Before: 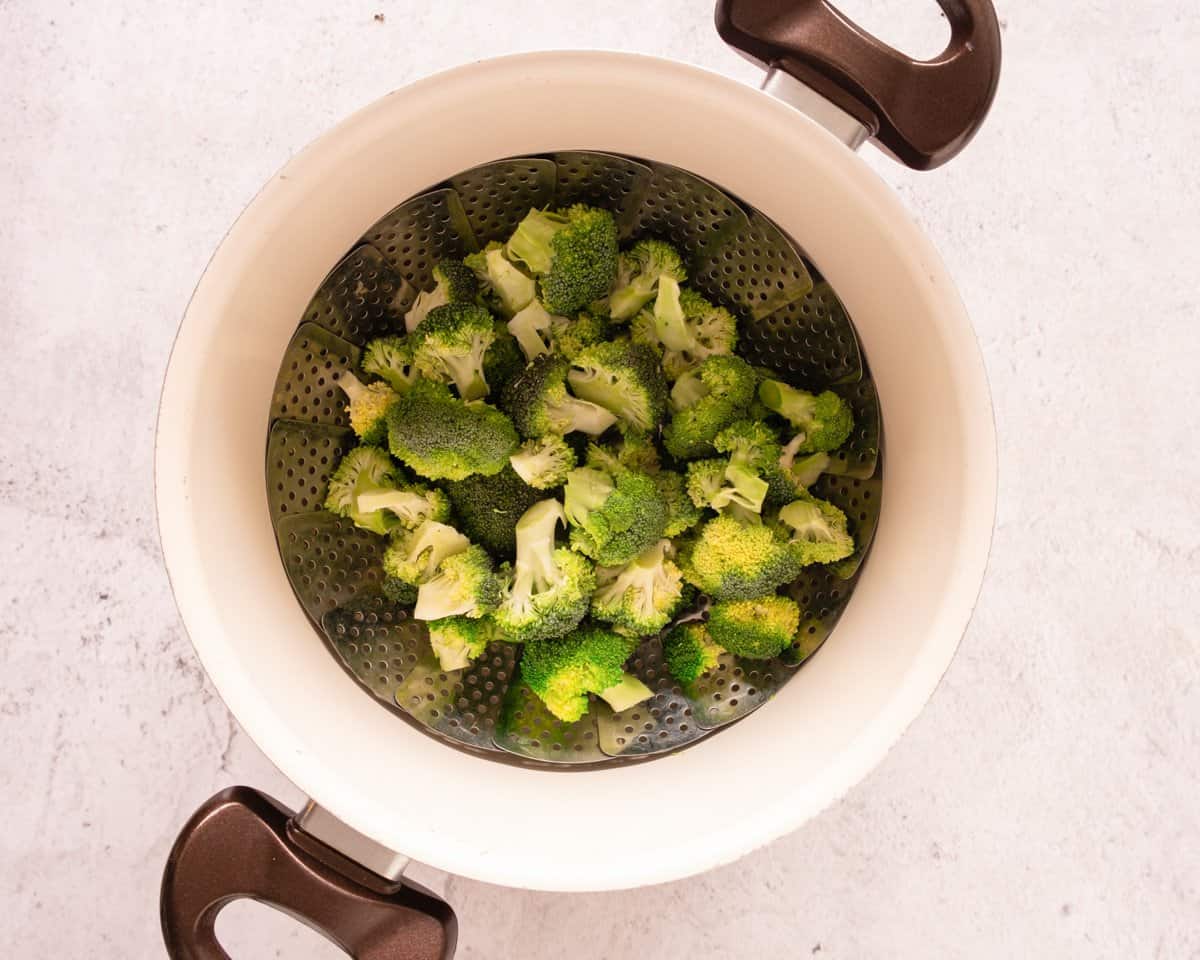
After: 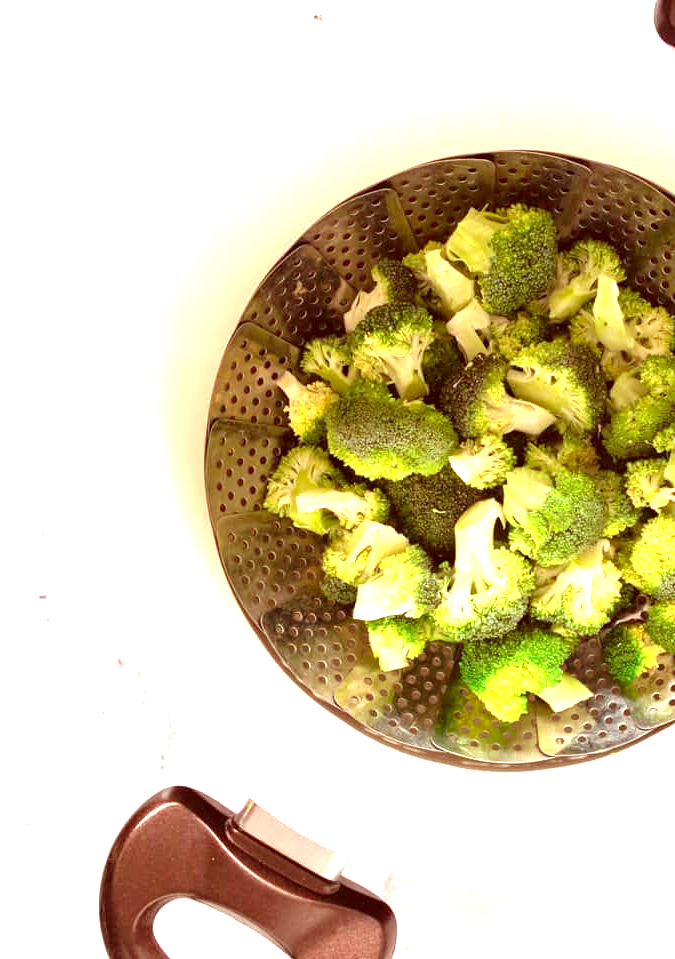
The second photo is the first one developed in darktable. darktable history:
color correction: highlights a* -7.23, highlights b* -0.161, shadows a* 20.08, shadows b* 11.73
crop: left 5.114%, right 38.589%
exposure: exposure 1.223 EV, compensate highlight preservation false
